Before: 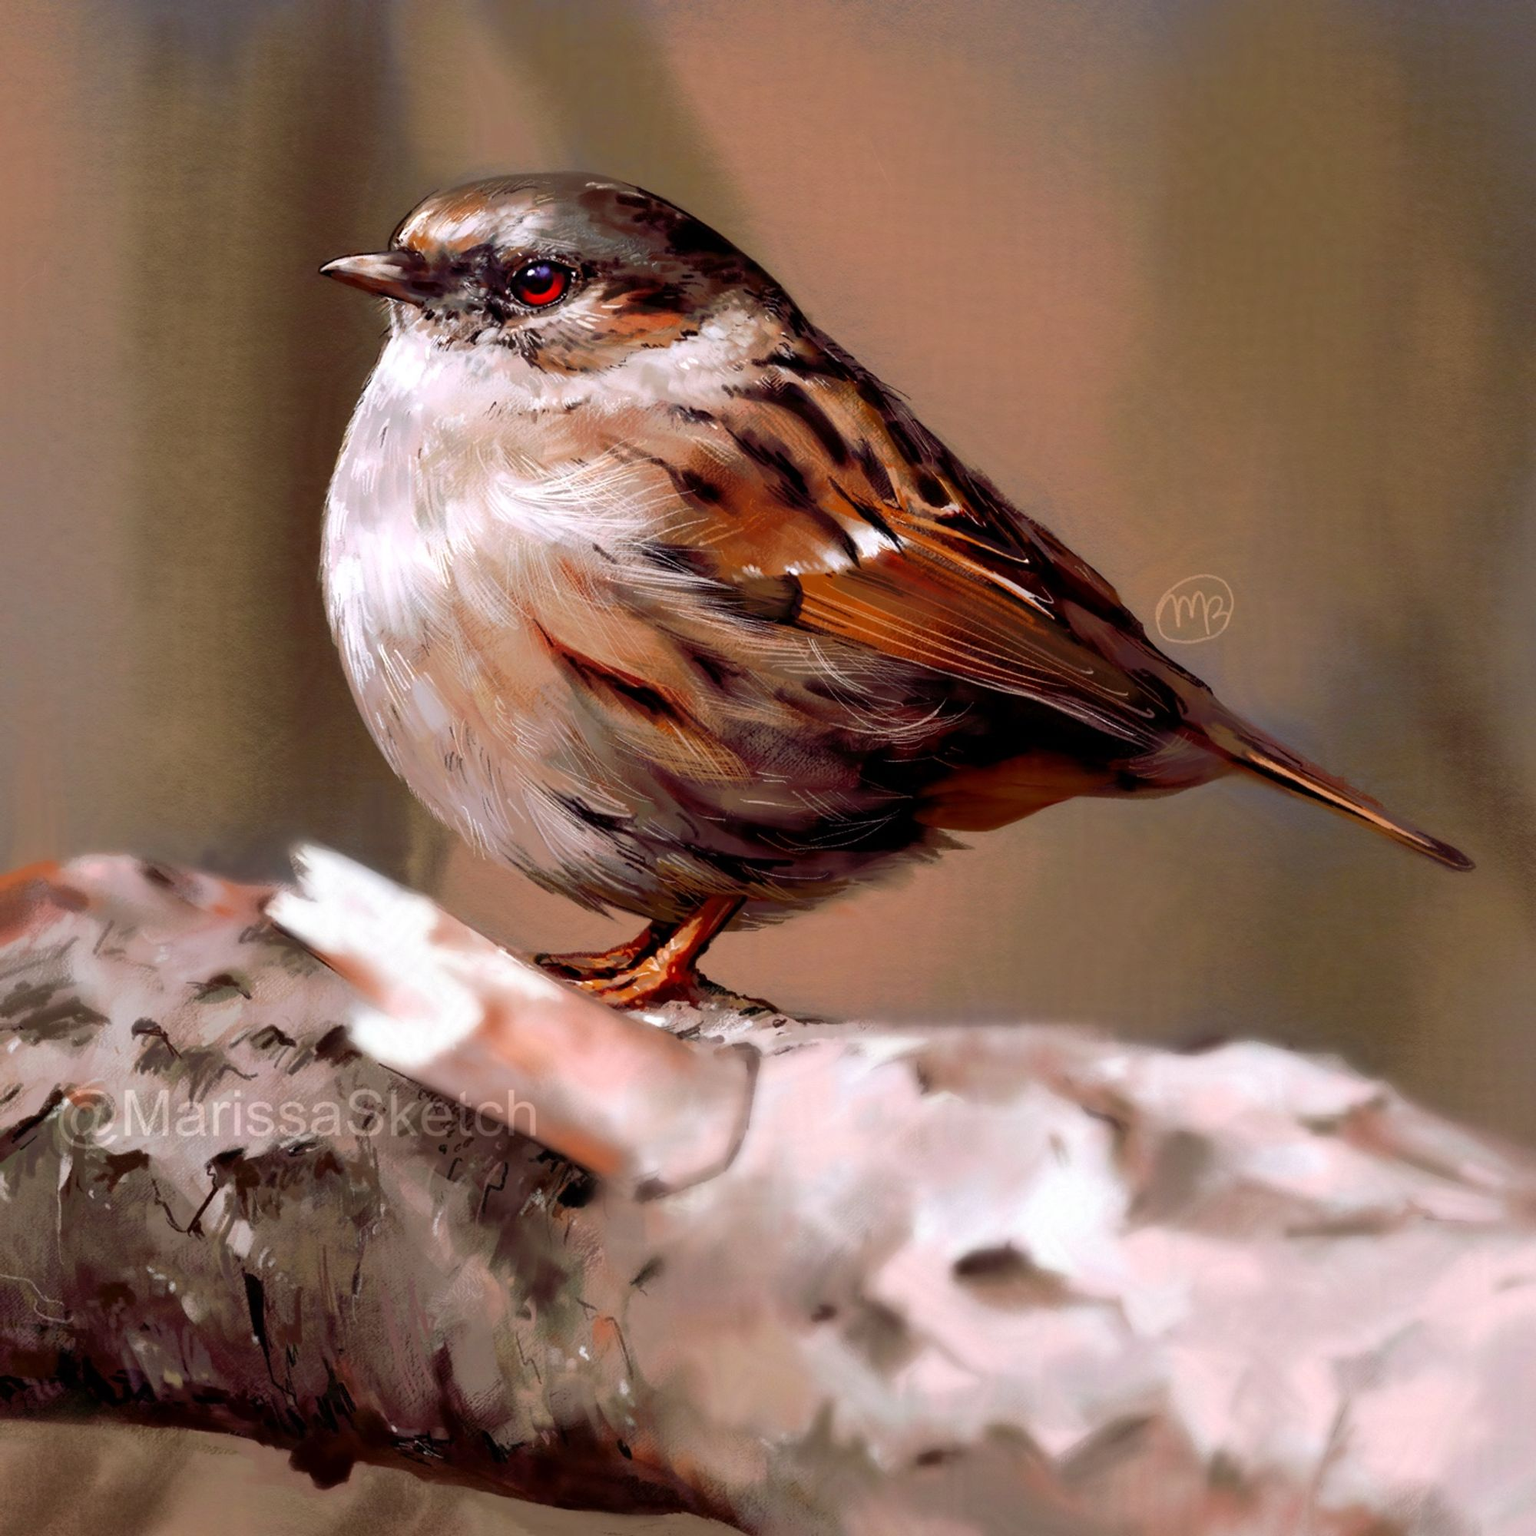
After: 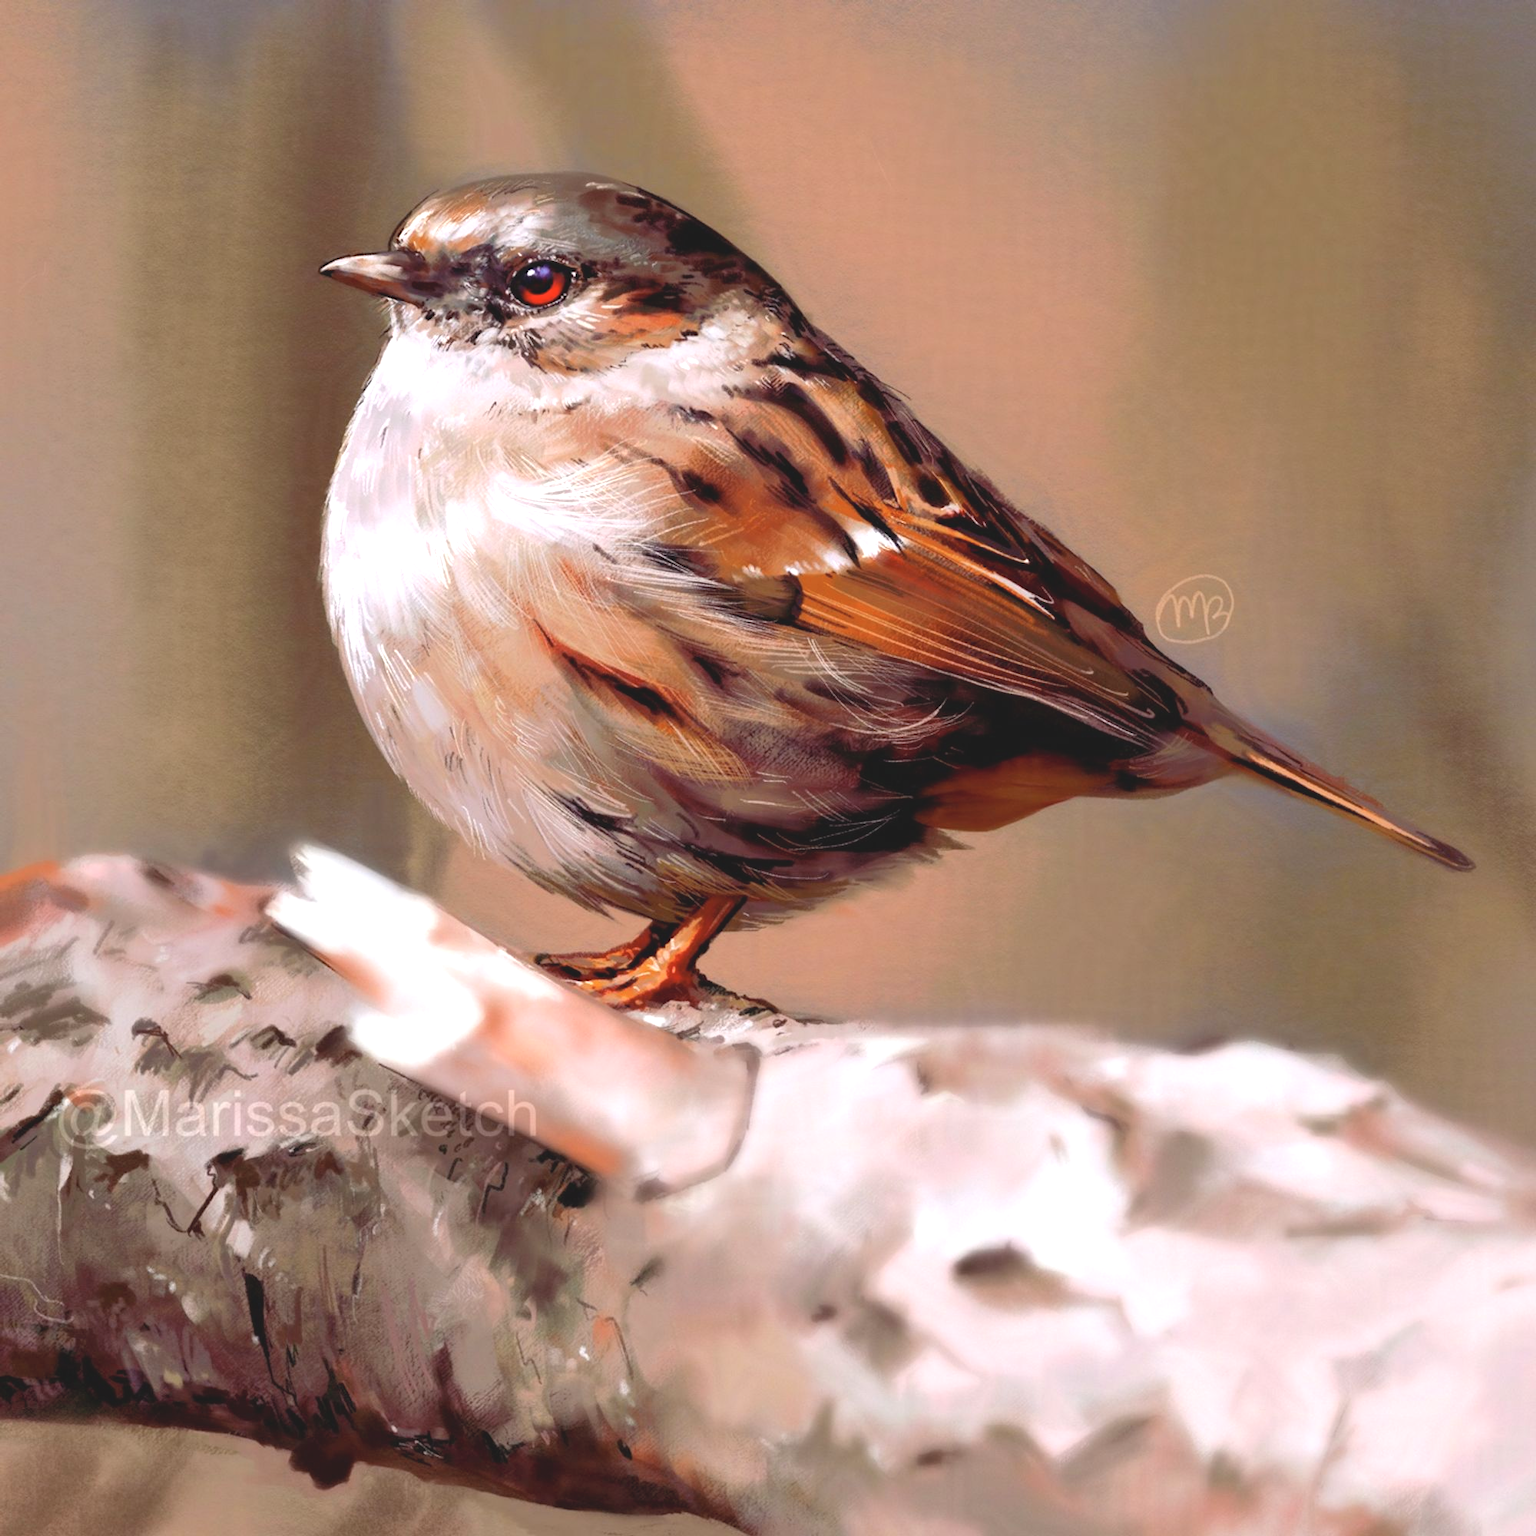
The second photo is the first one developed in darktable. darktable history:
contrast brightness saturation: contrast -0.163, brightness 0.043, saturation -0.115
exposure: black level correction 0, exposure 0.696 EV, compensate highlight preservation false
